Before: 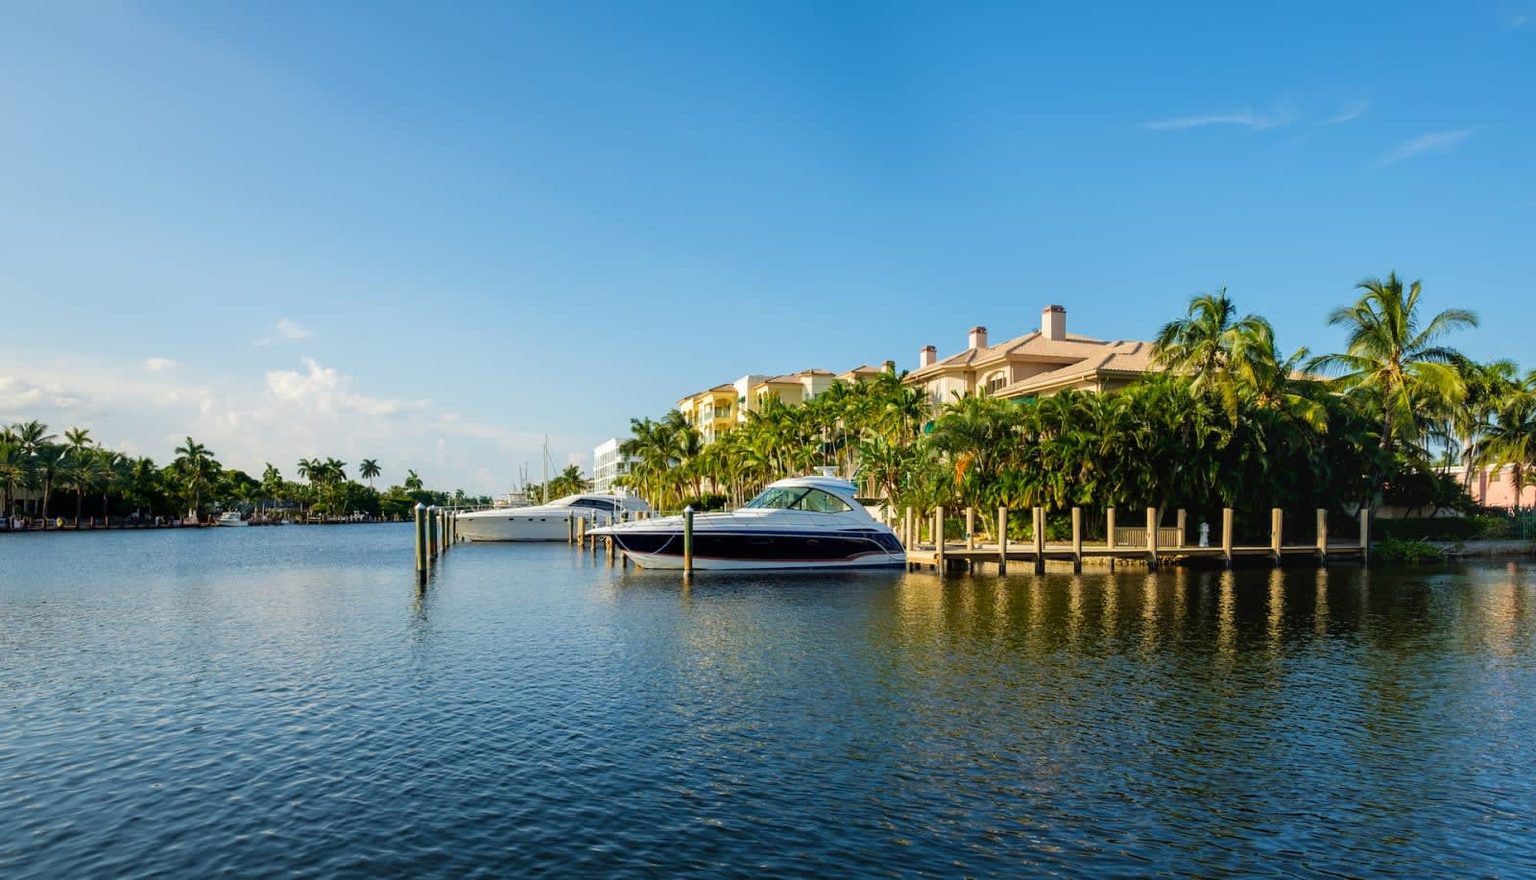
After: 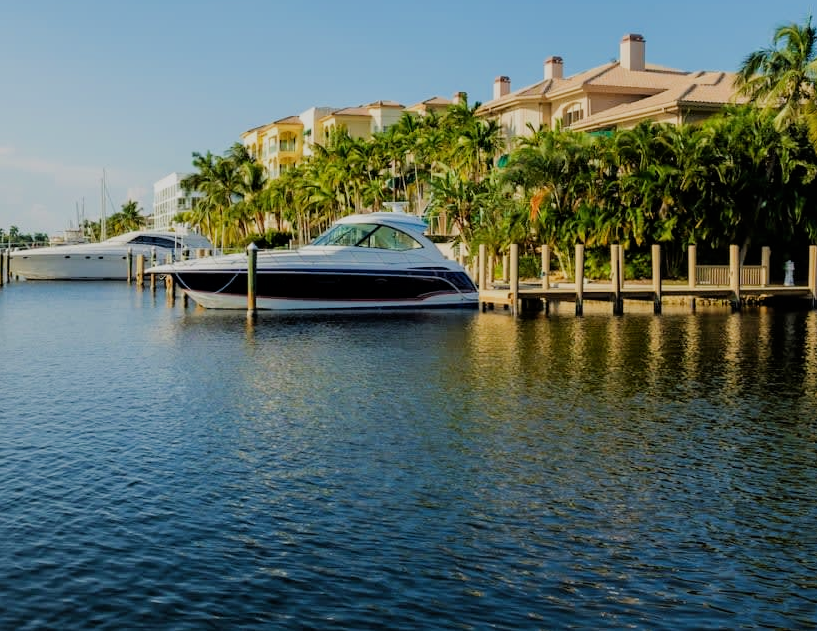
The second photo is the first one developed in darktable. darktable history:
crop and rotate: left 29.104%, top 31.17%, right 19.806%
filmic rgb: black relative exposure -7.65 EV, white relative exposure 4.56 EV, hardness 3.61
